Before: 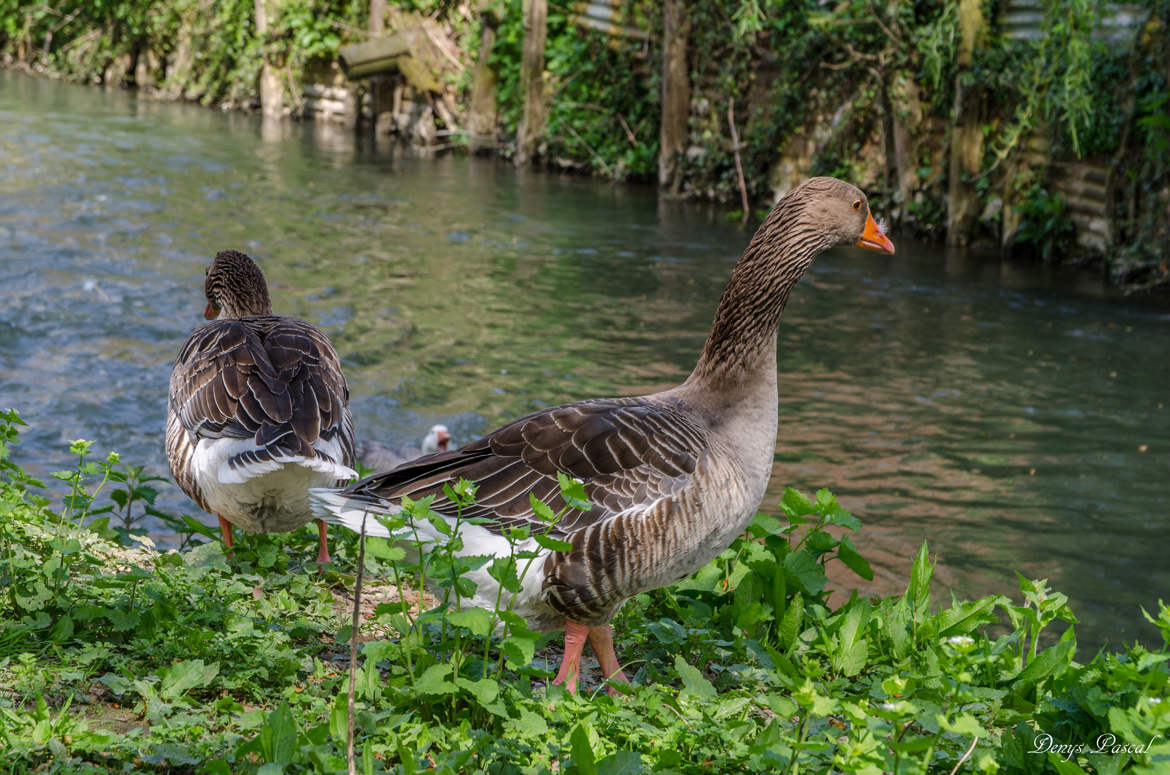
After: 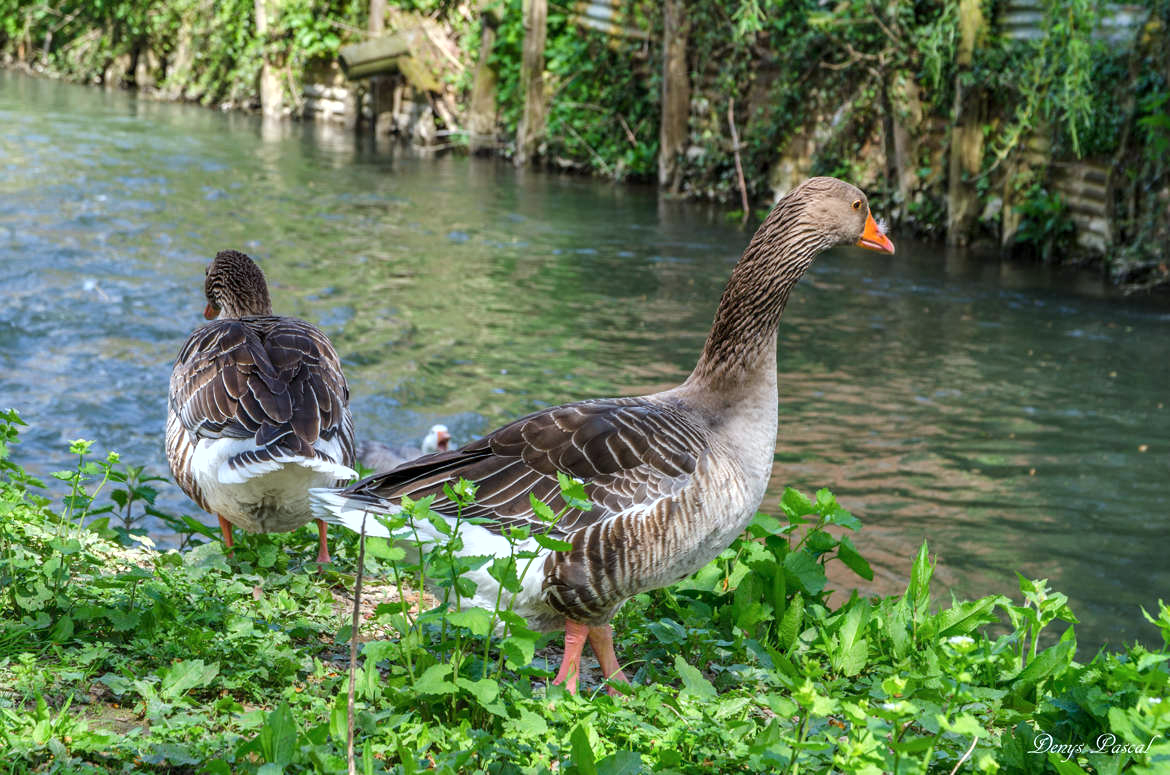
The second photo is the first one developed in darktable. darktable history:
shadows and highlights: radius 125.46, shadows 30.51, highlights -30.51, low approximation 0.01, soften with gaussian
exposure: exposure 0.6 EV, compensate highlight preservation false
color calibration: illuminant Planckian (black body), adaptation linear Bradford (ICC v4), x 0.361, y 0.366, temperature 4511.61 K, saturation algorithm version 1 (2020)
